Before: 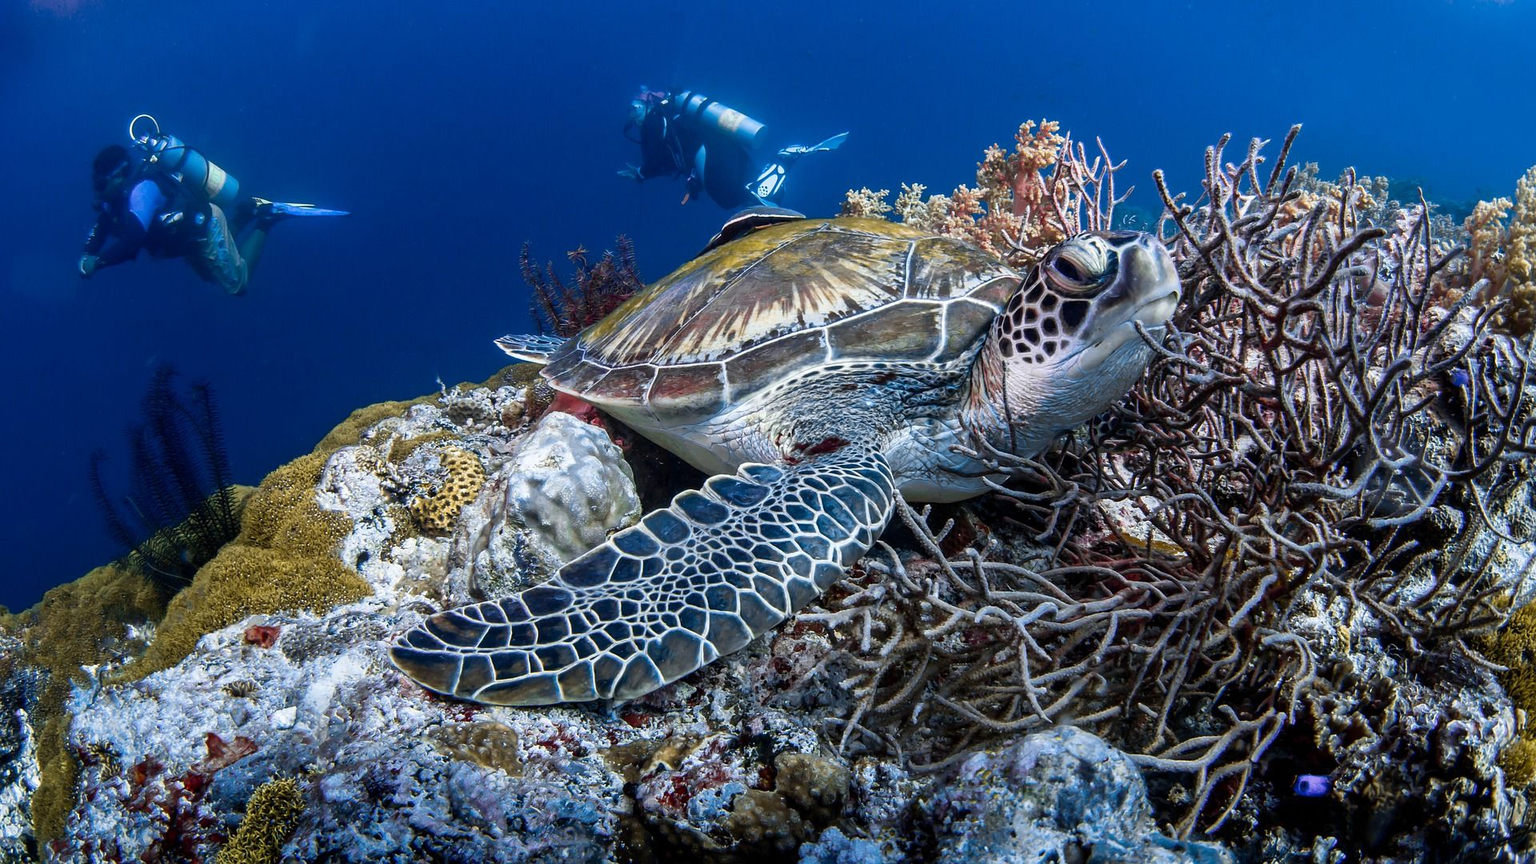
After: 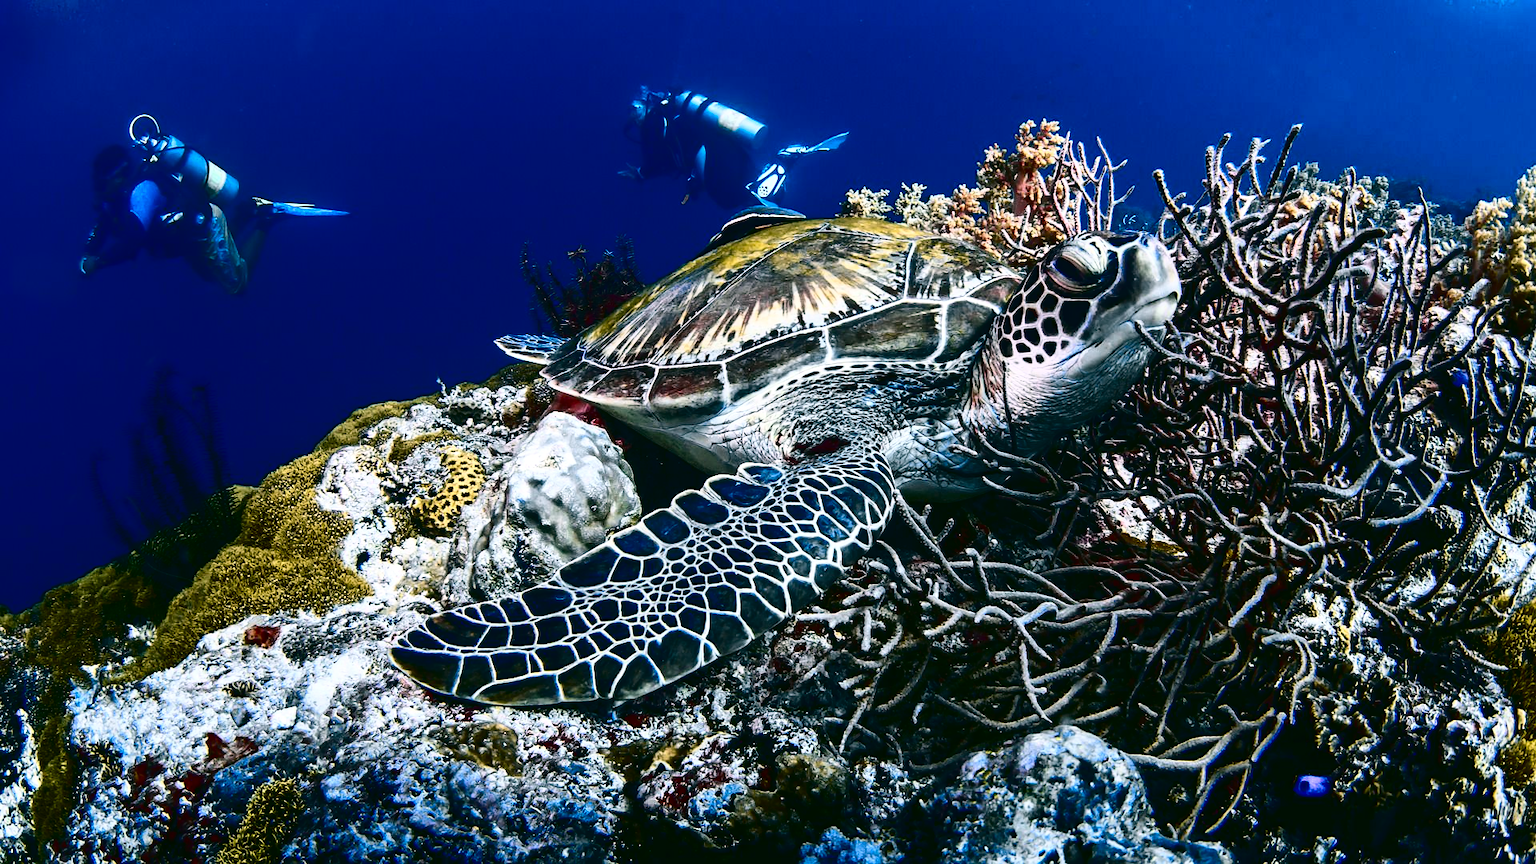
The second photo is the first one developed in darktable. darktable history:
contrast brightness saturation: contrast 0.24, brightness -0.222, saturation 0.149
color correction: highlights a* 4.23, highlights b* 4.92, shadows a* -7.68, shadows b* 4.98
exposure: exposure 0.202 EV, compensate highlight preservation false
tone curve: curves: ch0 [(0, 0.023) (0.087, 0.065) (0.184, 0.168) (0.45, 0.54) (0.57, 0.683) (0.722, 0.825) (0.877, 0.948) (1, 1)]; ch1 [(0, 0) (0.388, 0.369) (0.44, 0.44) (0.489, 0.481) (0.534, 0.528) (0.657, 0.655) (1, 1)]; ch2 [(0, 0) (0.353, 0.317) (0.408, 0.427) (0.472, 0.46) (0.5, 0.488) (0.537, 0.518) (0.576, 0.592) (0.625, 0.631) (1, 1)], color space Lab, independent channels, preserve colors none
